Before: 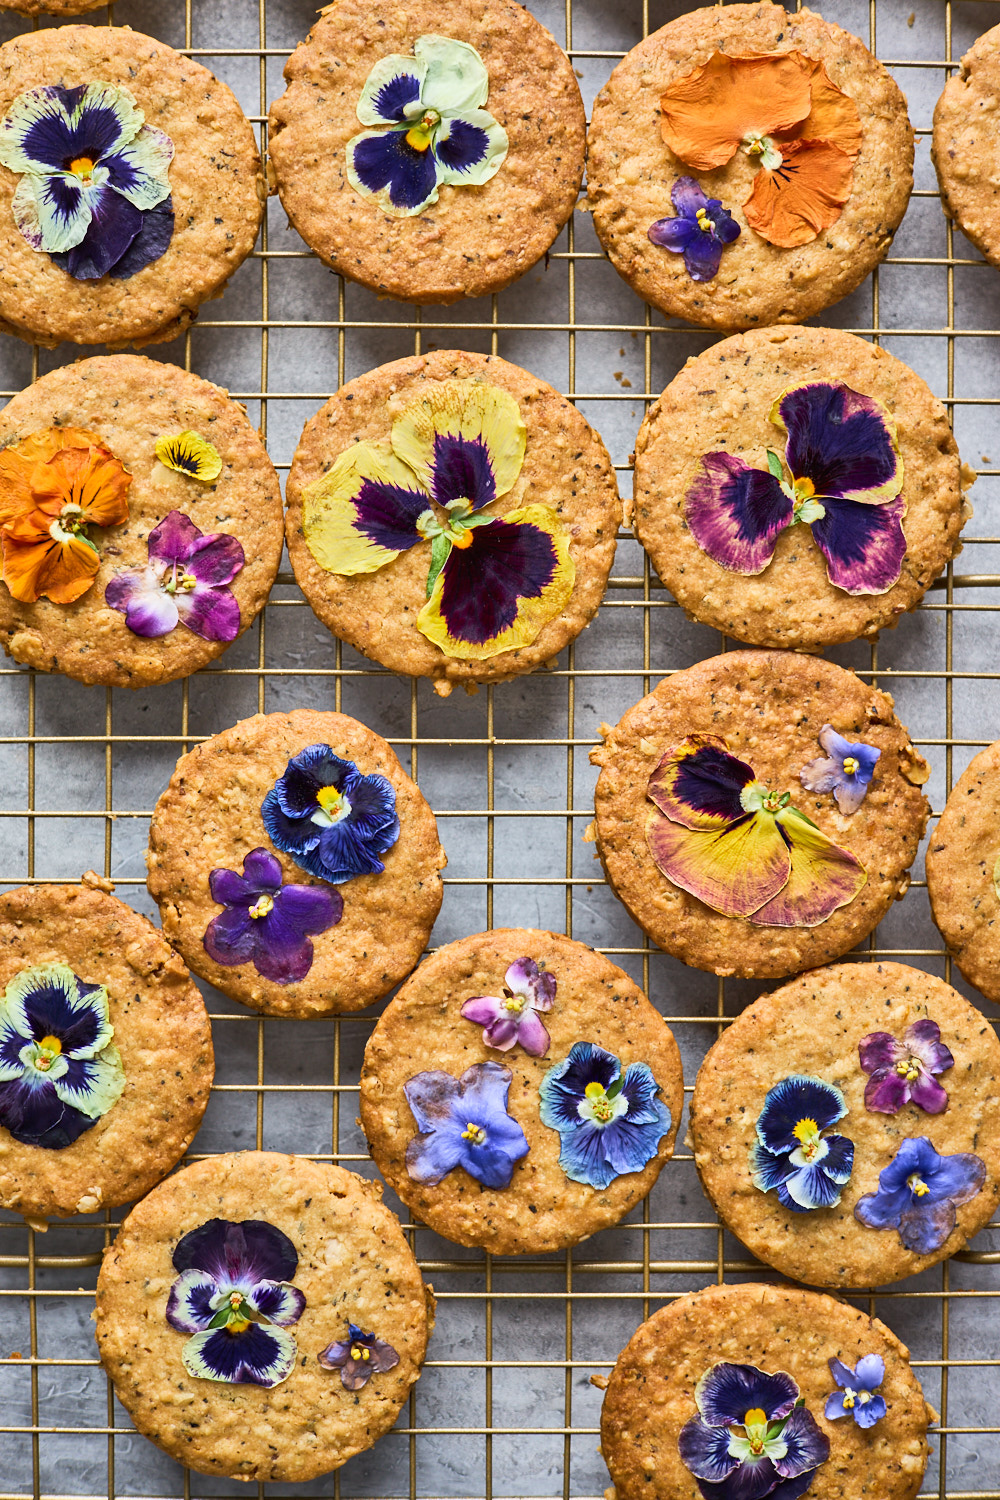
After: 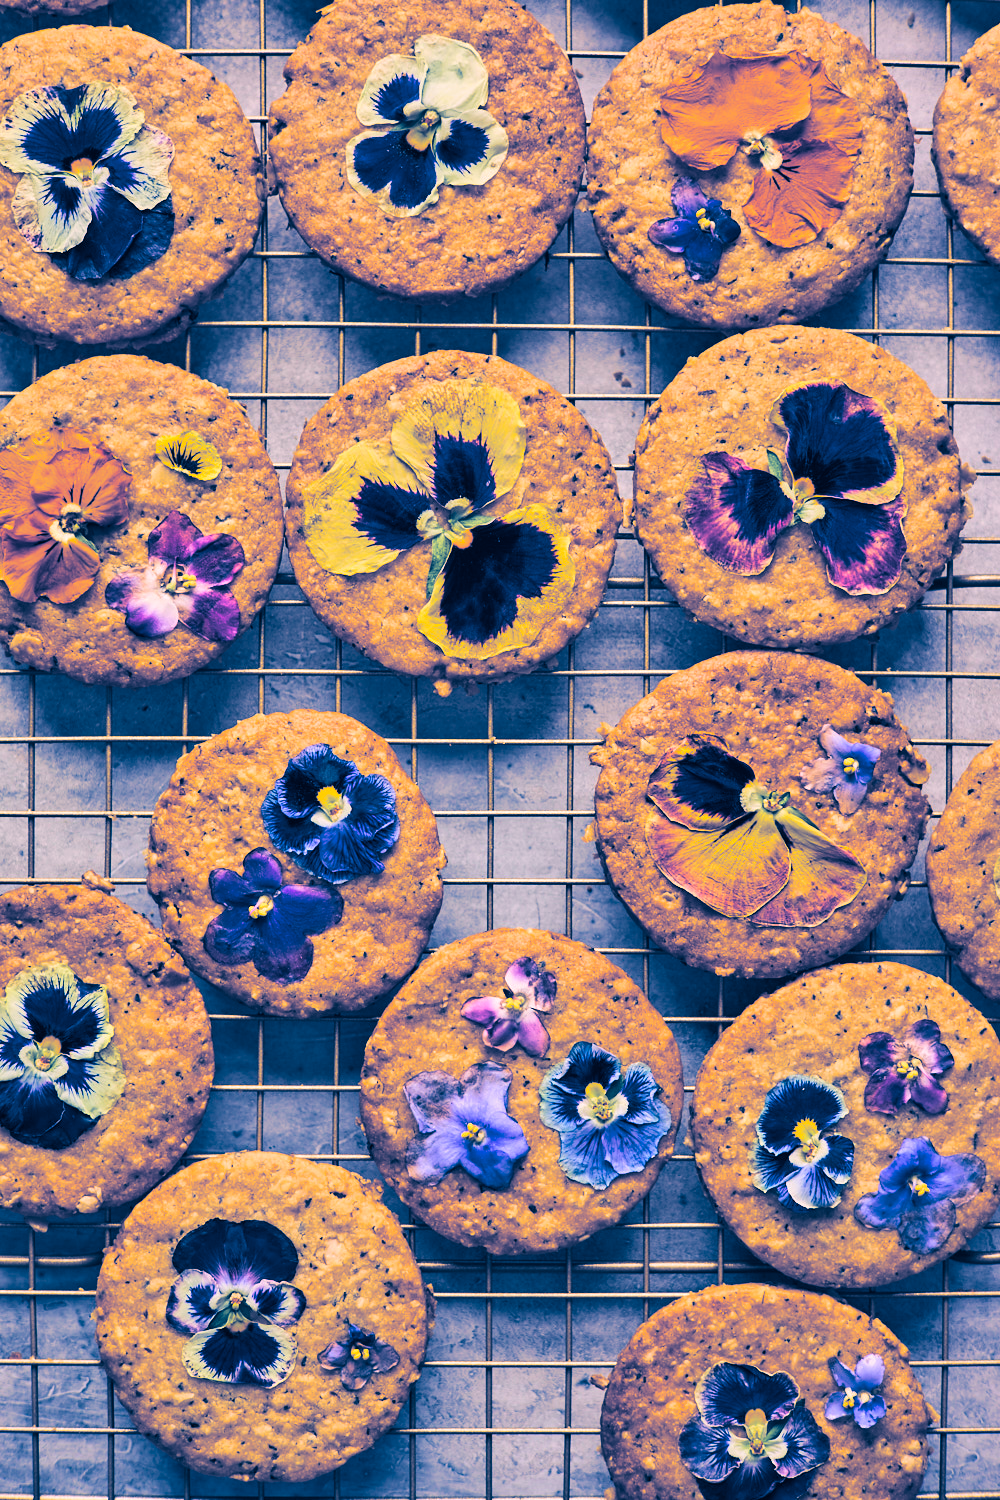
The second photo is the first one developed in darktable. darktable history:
color balance rgb: perceptual saturation grading › global saturation 25%, perceptual brilliance grading › mid-tones 10%, perceptual brilliance grading › shadows 15%, global vibrance 20%
shadows and highlights: shadows 32.83, highlights -47.7, soften with gaussian
split-toning: shadows › hue 226.8°, shadows › saturation 1, highlights › saturation 0, balance -61.41
color correction: highlights a* 14.46, highlights b* 5.85, shadows a* -5.53, shadows b* -15.24, saturation 0.85
